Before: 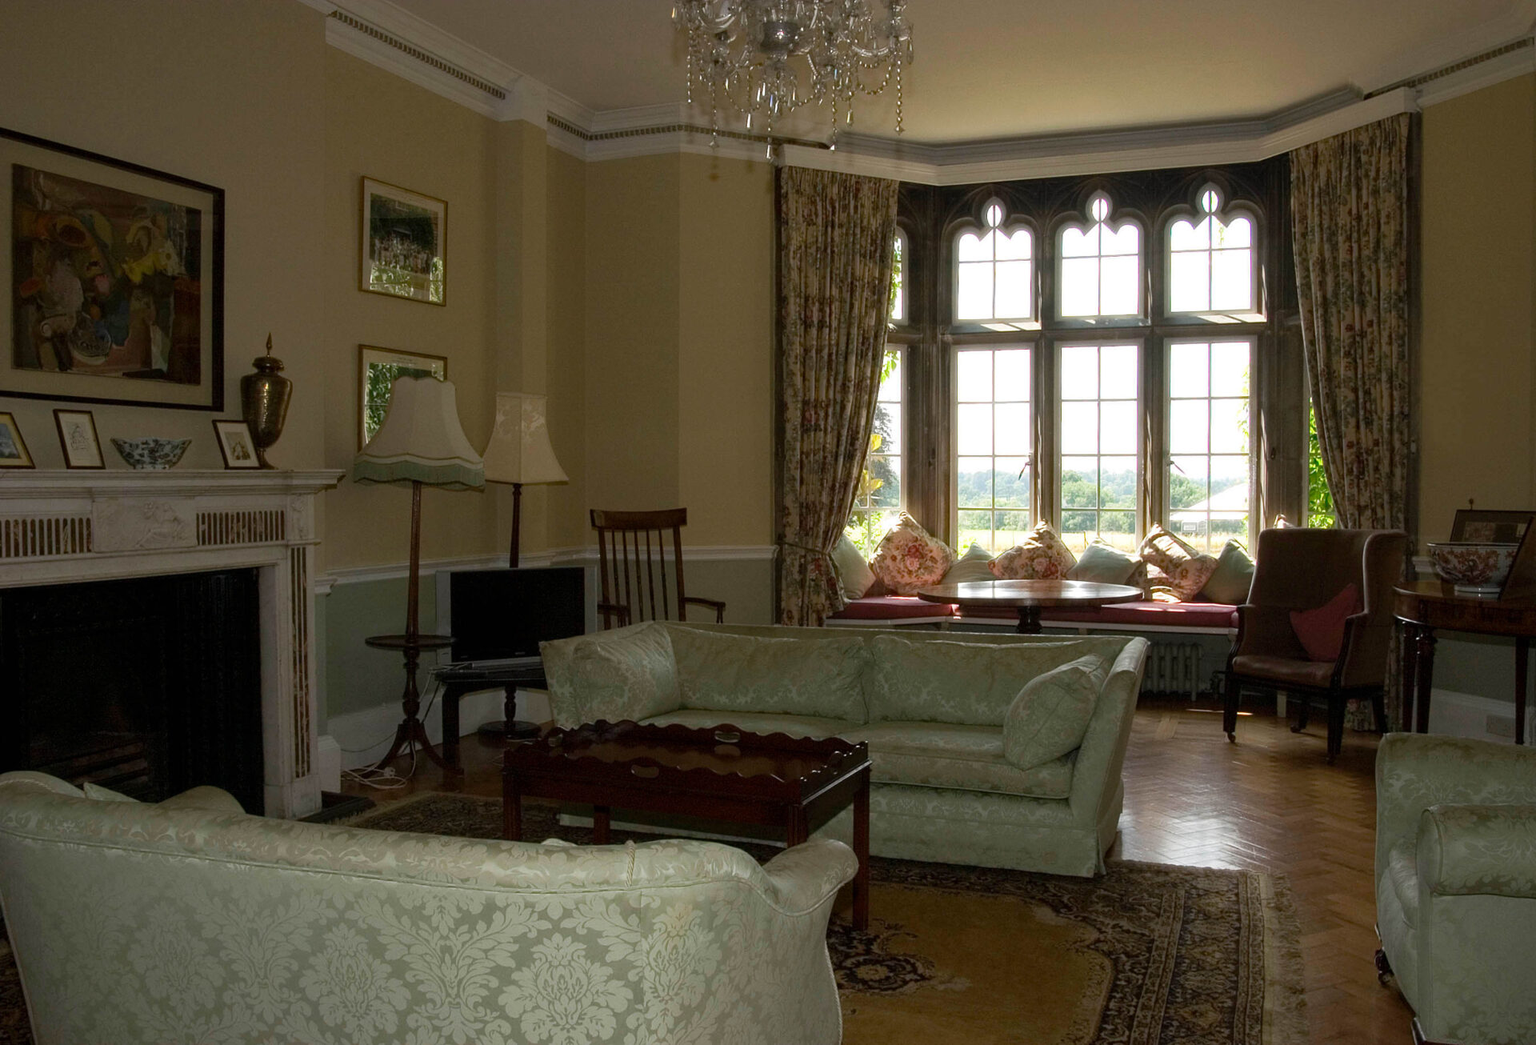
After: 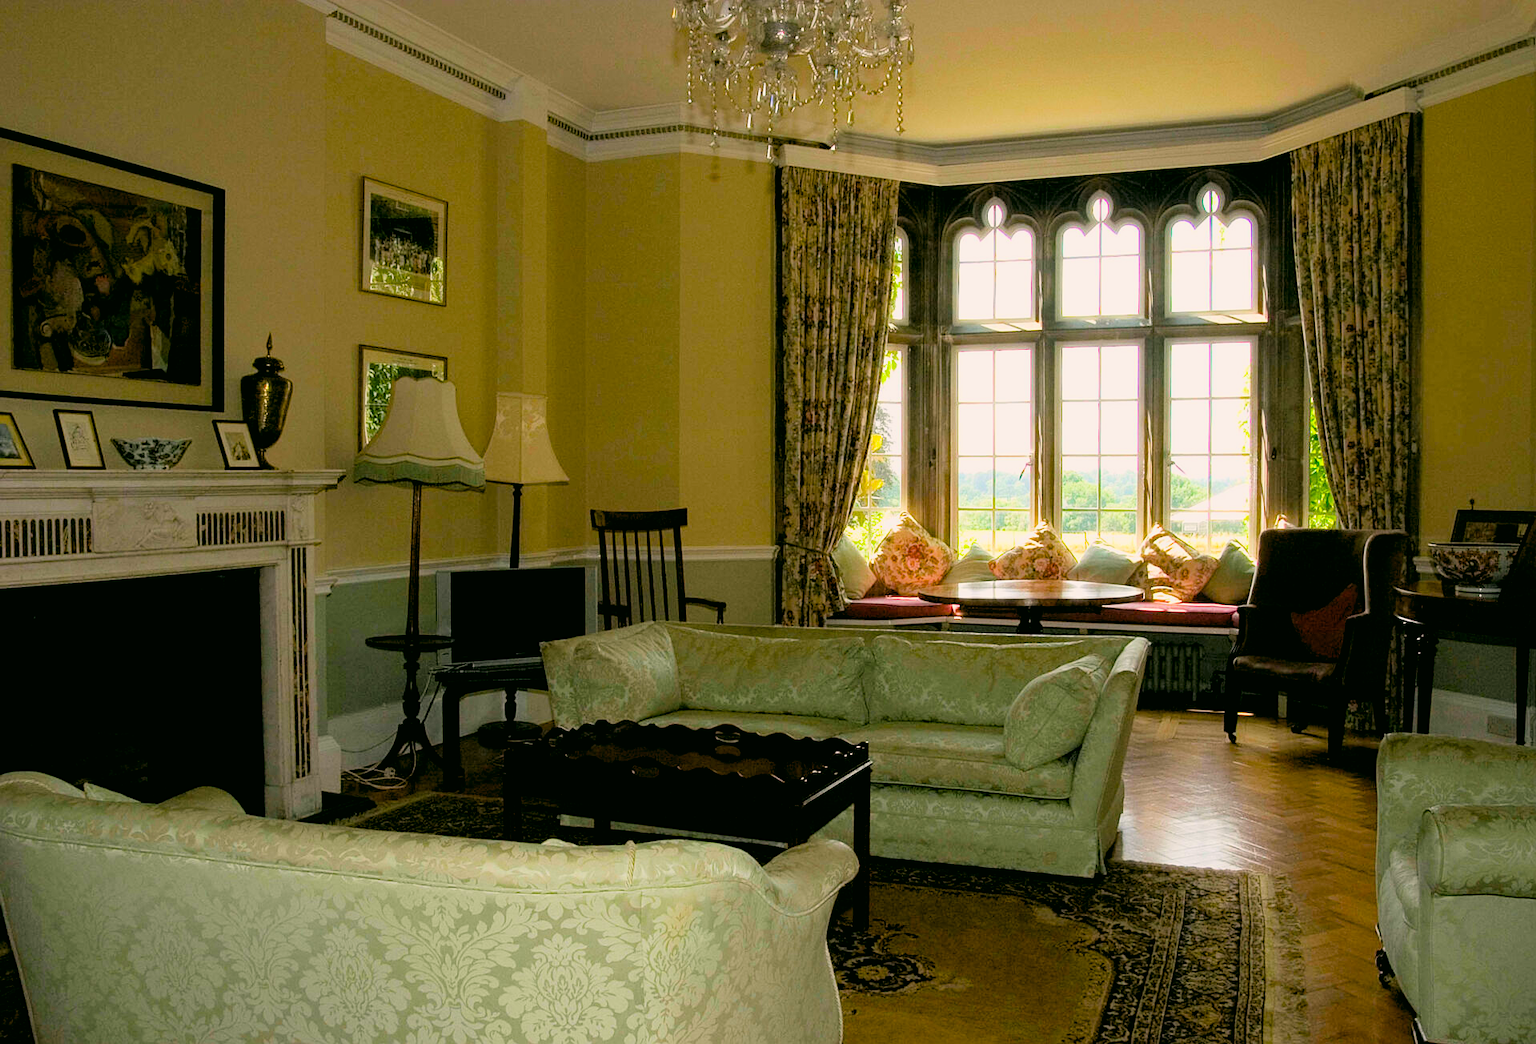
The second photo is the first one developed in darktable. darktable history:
color correction: highlights a* 4.02, highlights b* 4.98, shadows a* -7.55, shadows b* 4.98
sharpen: radius 1.272, amount 0.305, threshold 0
filmic rgb: black relative exposure -7.48 EV, white relative exposure 4.83 EV, hardness 3.4, color science v6 (2022)
rgb levels: levels [[0.01, 0.419, 0.839], [0, 0.5, 1], [0, 0.5, 1]]
exposure: black level correction 0, exposure 0.7 EV, compensate exposure bias true, compensate highlight preservation false
color balance rgb: linear chroma grading › global chroma 15%, perceptual saturation grading › global saturation 30%
shadows and highlights: shadows -10, white point adjustment 1.5, highlights 10
